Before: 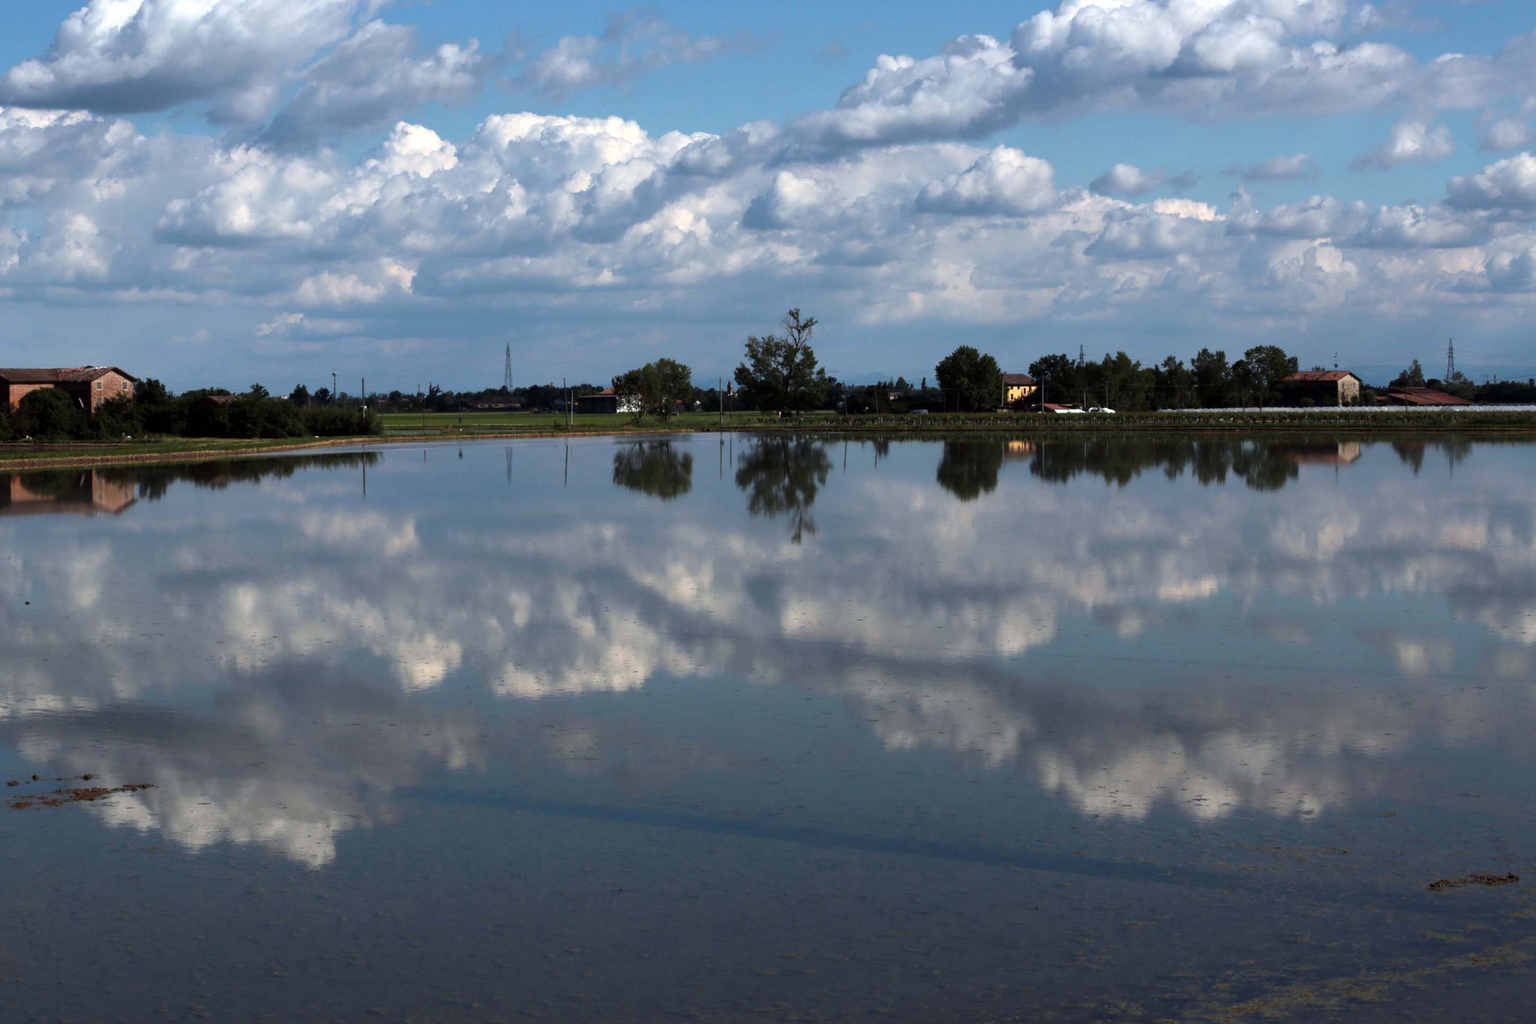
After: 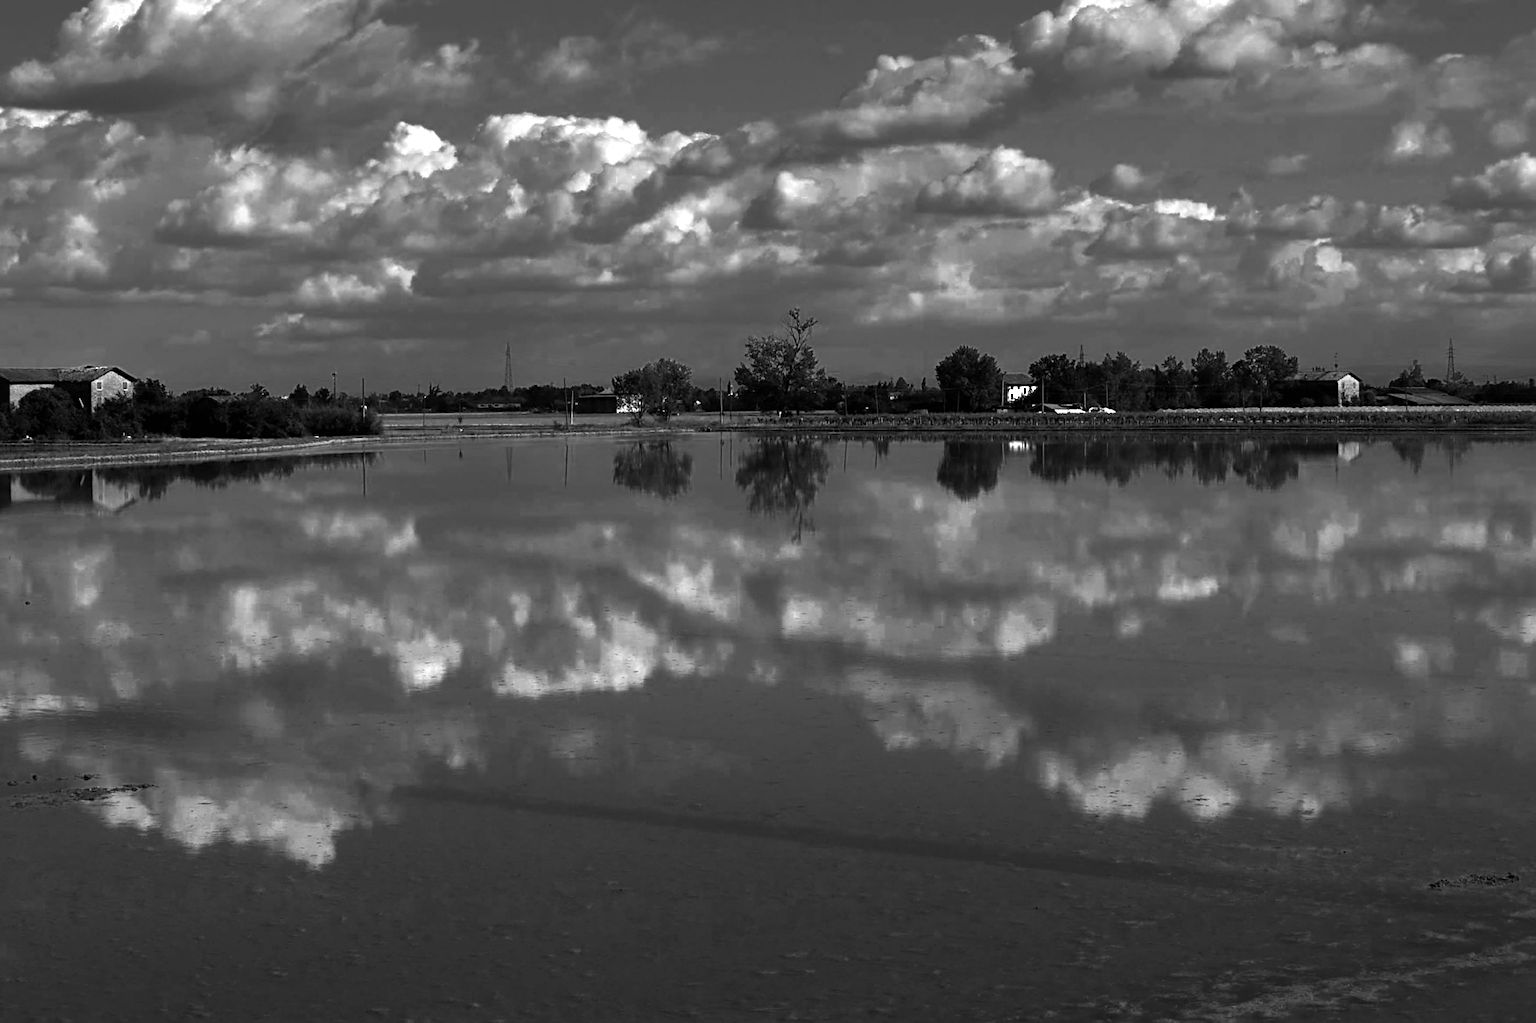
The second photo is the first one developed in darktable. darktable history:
sharpen: on, module defaults
color zones: curves: ch0 [(0, 0.554) (0.146, 0.662) (0.293, 0.86) (0.503, 0.774) (0.637, 0.106) (0.74, 0.072) (0.866, 0.488) (0.998, 0.569)]; ch1 [(0, 0) (0.143, 0) (0.286, 0) (0.429, 0) (0.571, 0) (0.714, 0) (0.857, 0)]
contrast brightness saturation: saturation -0.053
velvia: strength 26.63%
